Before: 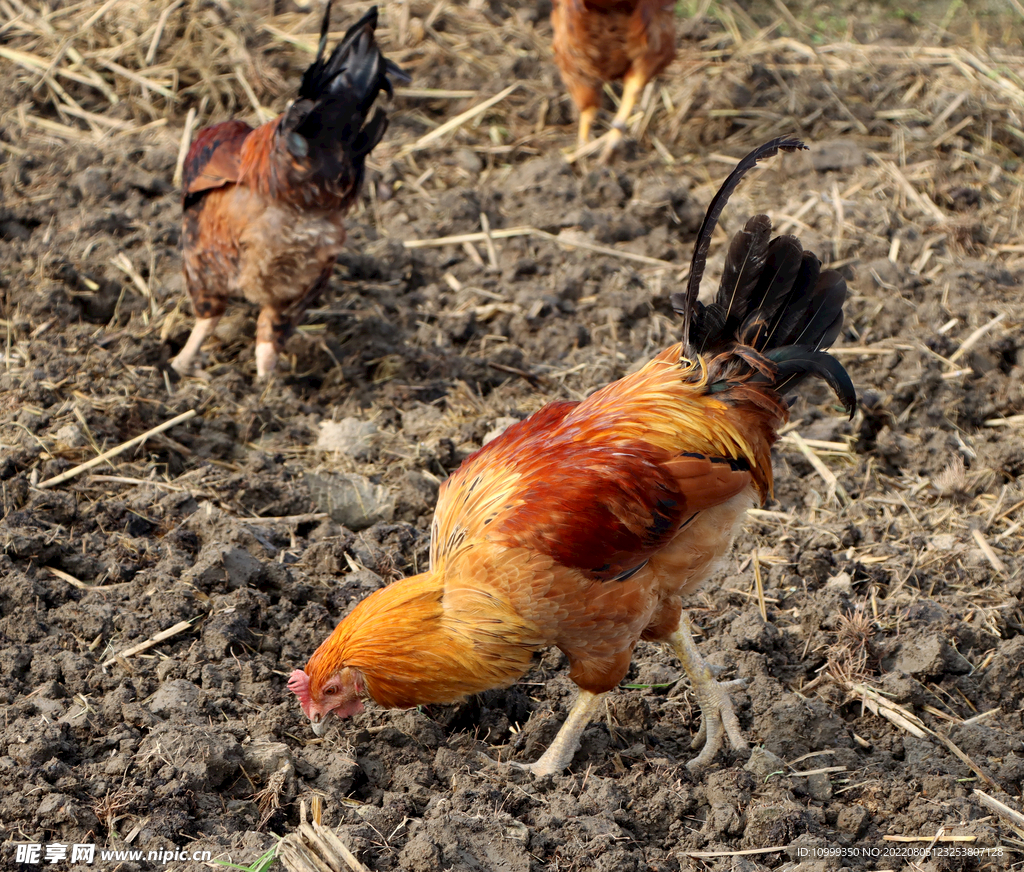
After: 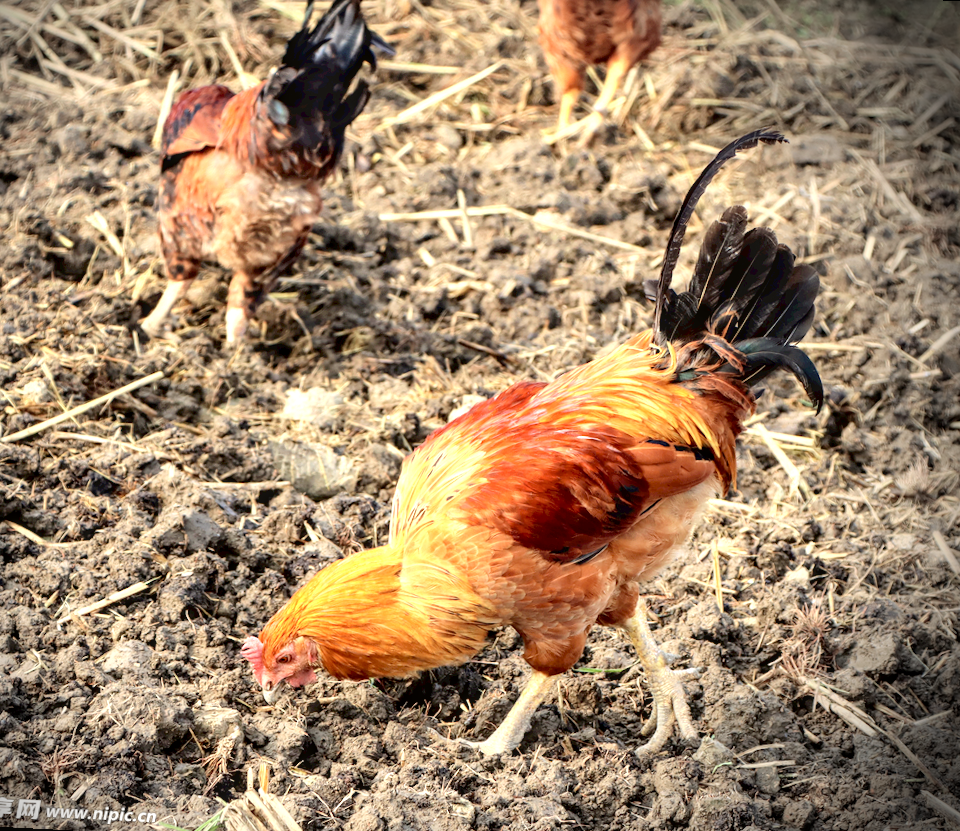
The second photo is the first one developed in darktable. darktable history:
tone curve: curves: ch0 [(0, 0.01) (0.052, 0.045) (0.136, 0.133) (0.29, 0.332) (0.453, 0.531) (0.676, 0.751) (0.89, 0.919) (1, 1)]; ch1 [(0, 0) (0.094, 0.081) (0.285, 0.299) (0.385, 0.403) (0.446, 0.443) (0.495, 0.496) (0.544, 0.552) (0.589, 0.612) (0.722, 0.728) (1, 1)]; ch2 [(0, 0) (0.257, 0.217) (0.43, 0.421) (0.498, 0.507) (0.531, 0.544) (0.56, 0.579) (0.625, 0.642) (1, 1)], color space Lab, independent channels, preserve colors none
crop and rotate: angle -2.9°, left 5.201%, top 5.165%, right 4.771%, bottom 4.68%
exposure: black level correction 0.001, exposure 1 EV, compensate highlight preservation false
contrast brightness saturation: saturation -0.087
vignetting: brightness -0.891, center (-0.146, 0.019)
local contrast: on, module defaults
